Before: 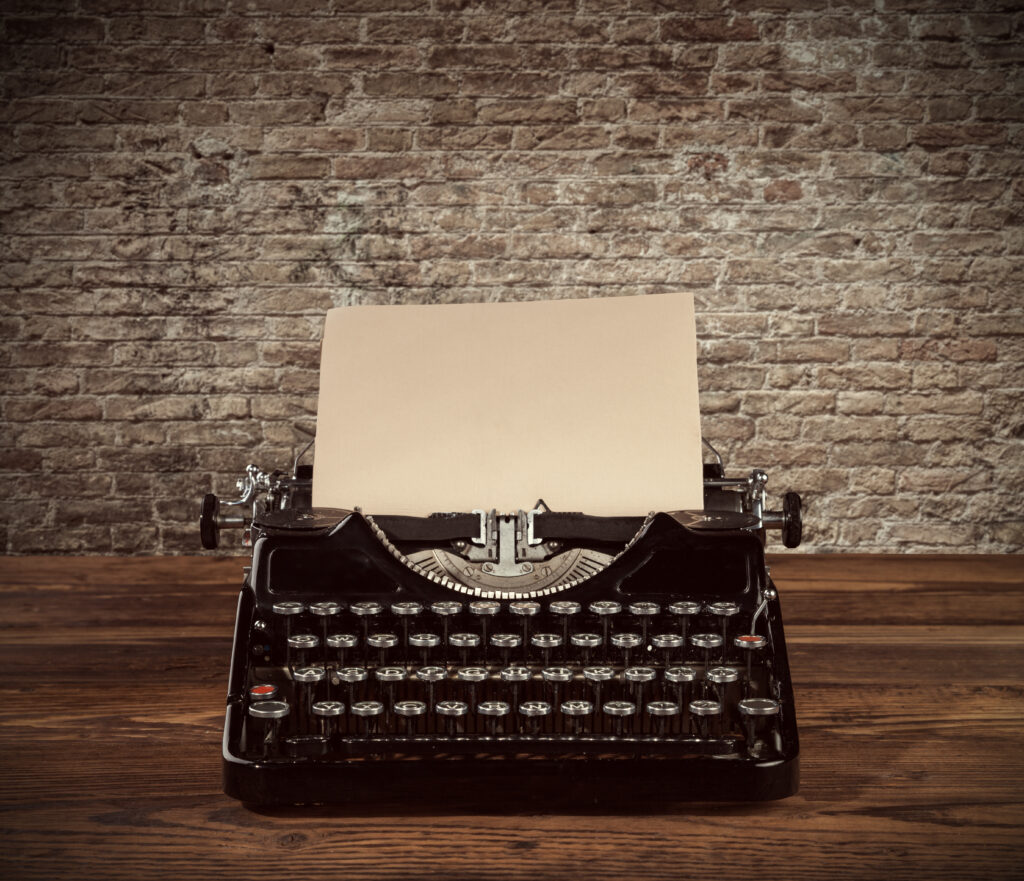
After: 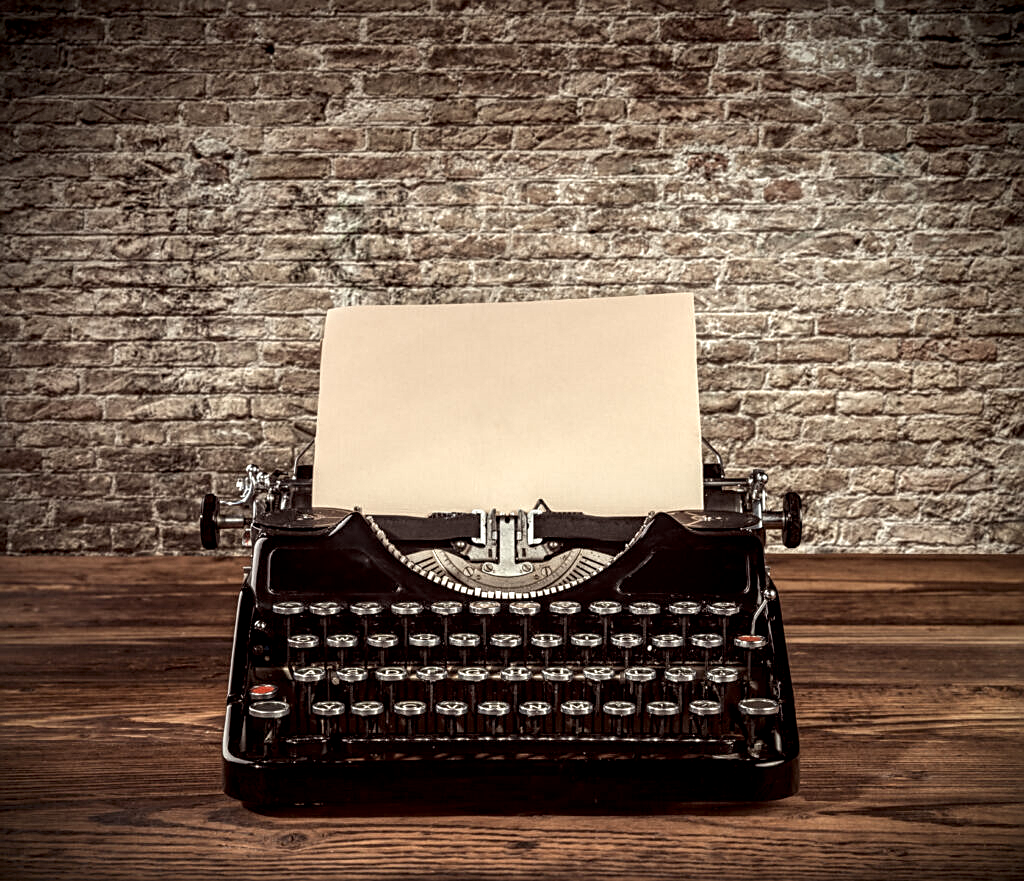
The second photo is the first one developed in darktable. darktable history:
sharpen: on, module defaults
exposure: exposure 0.211 EV, compensate highlight preservation false
local contrast: highlights 60%, shadows 62%, detail 160%
